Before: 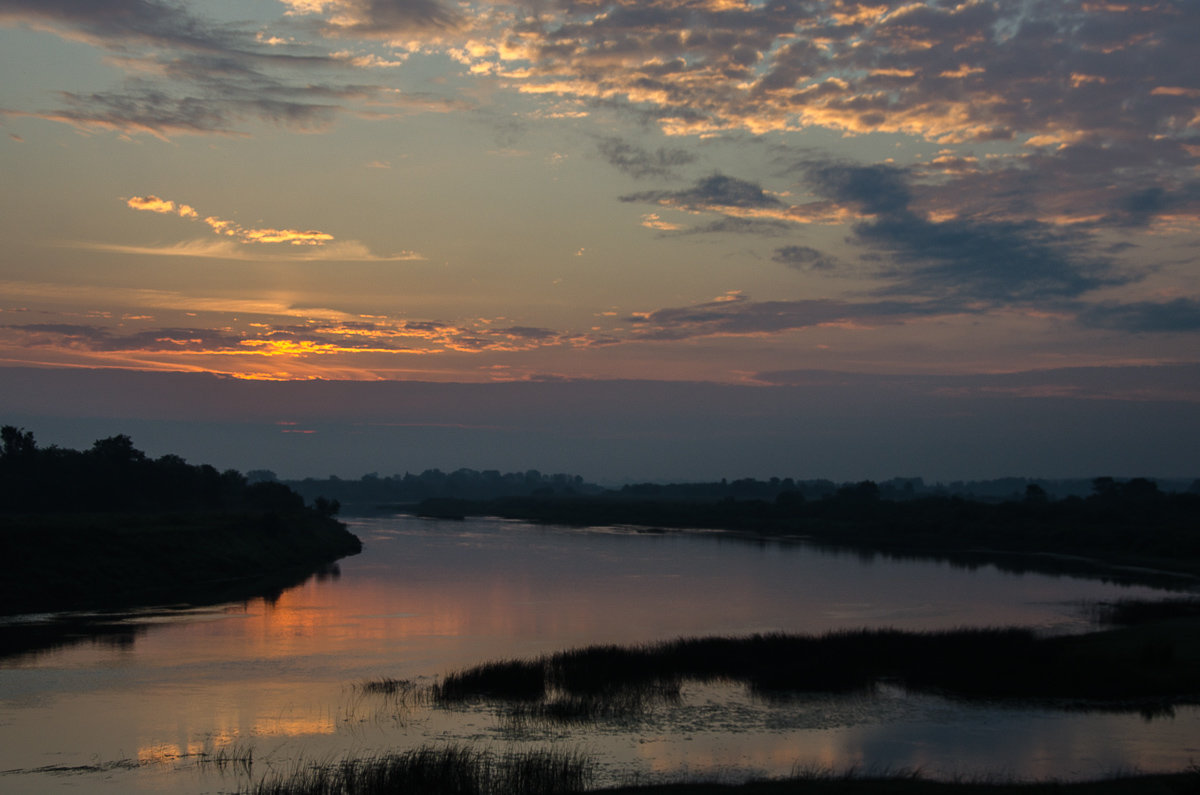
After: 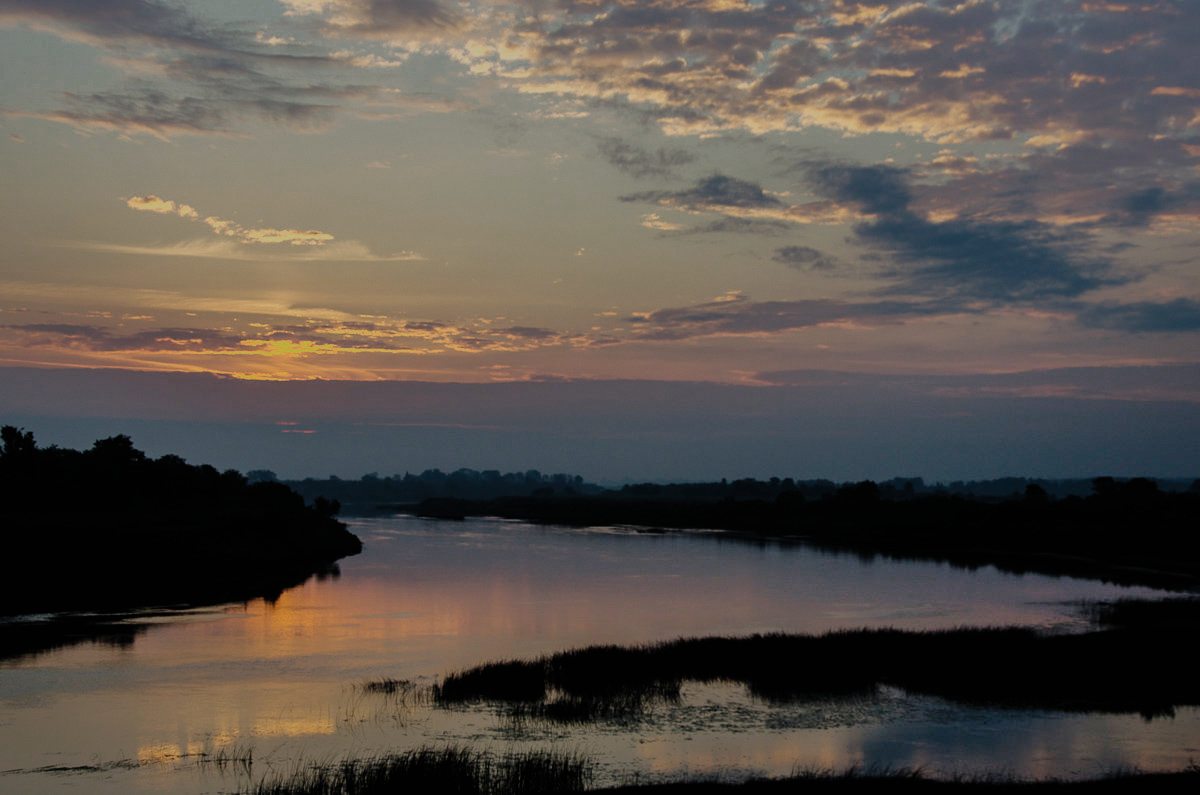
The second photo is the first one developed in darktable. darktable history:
shadows and highlights: on, module defaults
filmic rgb: black relative exposure -7.08 EV, white relative exposure 5.37 EV, hardness 3.03, preserve chrominance no, color science v5 (2021)
color zones: curves: ch0 [(0, 0.558) (0.143, 0.548) (0.286, 0.447) (0.429, 0.259) (0.571, 0.5) (0.714, 0.5) (0.857, 0.593) (1, 0.558)]; ch1 [(0, 0.543) (0.01, 0.544) (0.12, 0.492) (0.248, 0.458) (0.5, 0.534) (0.748, 0.5) (0.99, 0.469) (1, 0.543)]; ch2 [(0, 0.507) (0.143, 0.522) (0.286, 0.505) (0.429, 0.5) (0.571, 0.5) (0.714, 0.5) (0.857, 0.5) (1, 0.507)]
exposure: exposure -0.019 EV, compensate highlight preservation false
